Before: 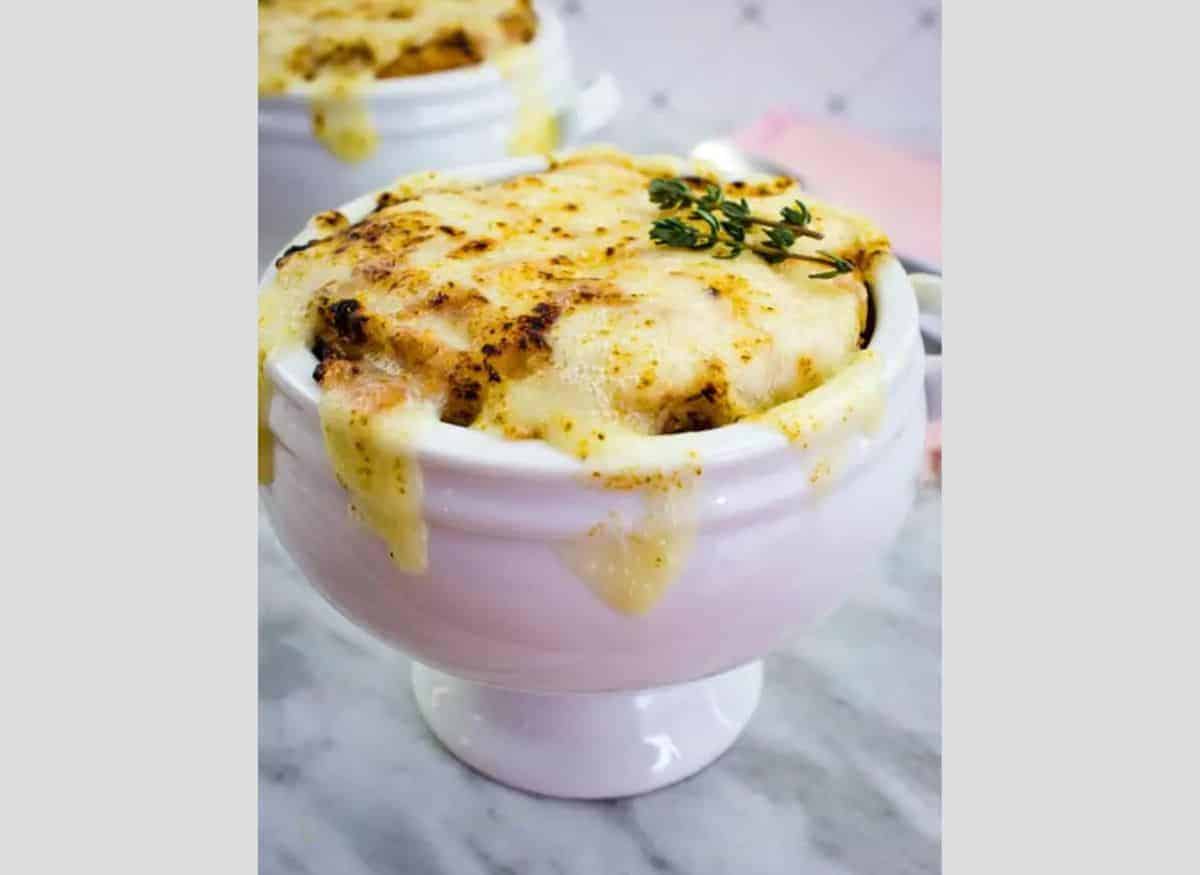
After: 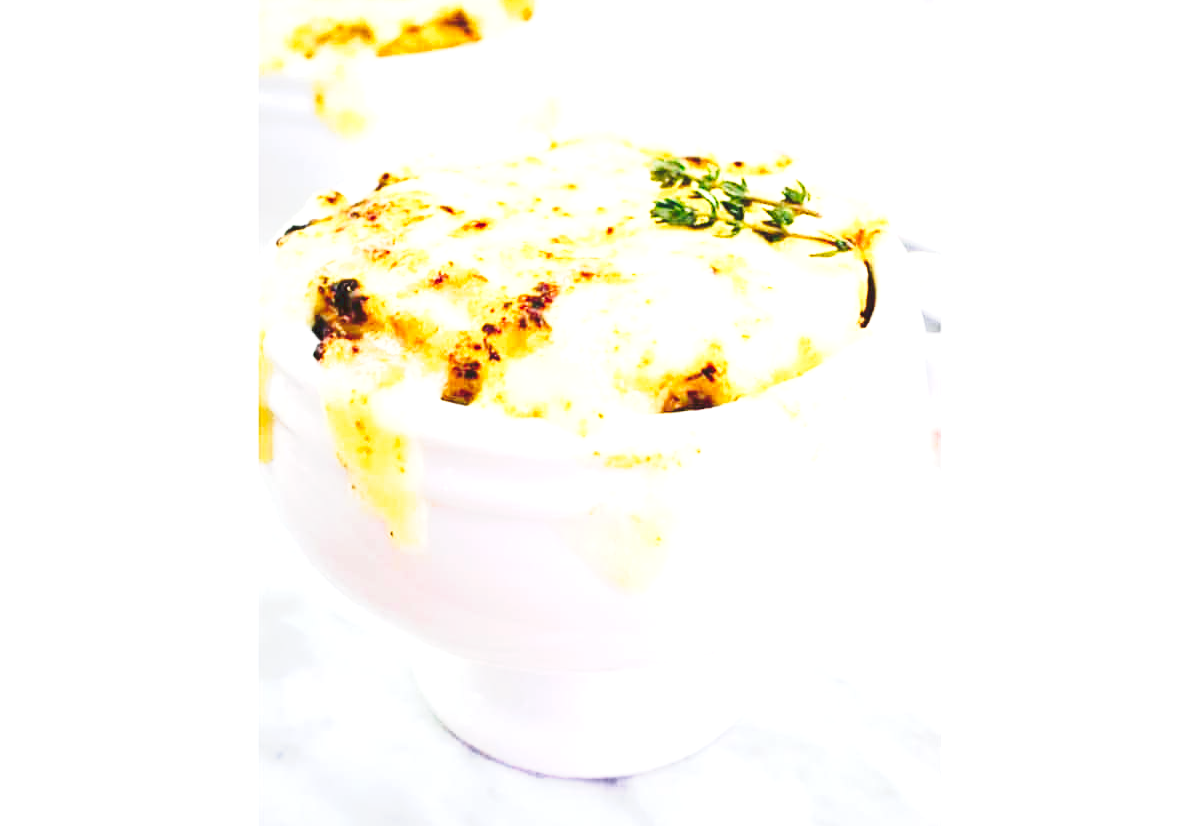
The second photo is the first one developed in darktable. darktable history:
white balance: red 1.009, blue 0.985
exposure: black level correction 0, exposure 1.388 EV, compensate exposure bias true, compensate highlight preservation false
tone curve: curves: ch0 [(0, 0) (0.003, 0.037) (0.011, 0.061) (0.025, 0.104) (0.044, 0.145) (0.069, 0.145) (0.1, 0.127) (0.136, 0.175) (0.177, 0.207) (0.224, 0.252) (0.277, 0.341) (0.335, 0.446) (0.399, 0.554) (0.468, 0.658) (0.543, 0.757) (0.623, 0.843) (0.709, 0.919) (0.801, 0.958) (0.898, 0.975) (1, 1)], preserve colors none
crop and rotate: top 2.479%, bottom 3.018%
